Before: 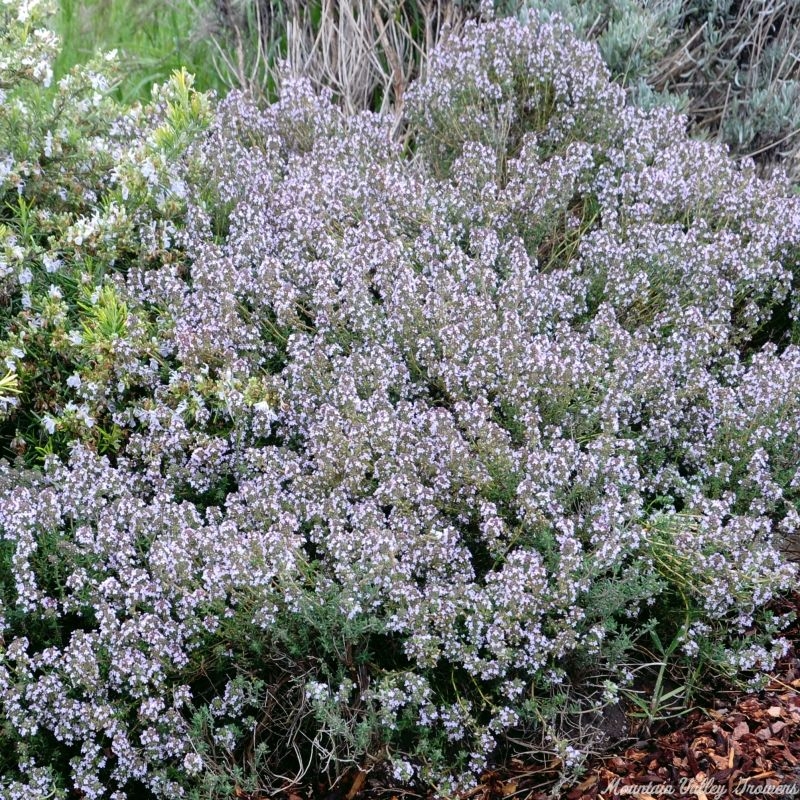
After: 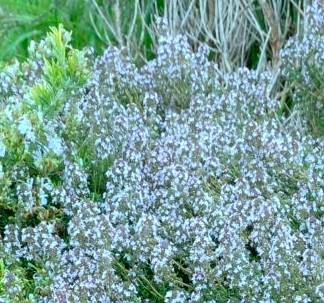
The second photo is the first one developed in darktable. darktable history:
crop: left 15.452%, top 5.459%, right 43.956%, bottom 56.62%
color balance rgb: shadows lift › chroma 11.71%, shadows lift › hue 133.46°, highlights gain › chroma 4%, highlights gain › hue 200.2°, perceptual saturation grading › global saturation 18.05%
